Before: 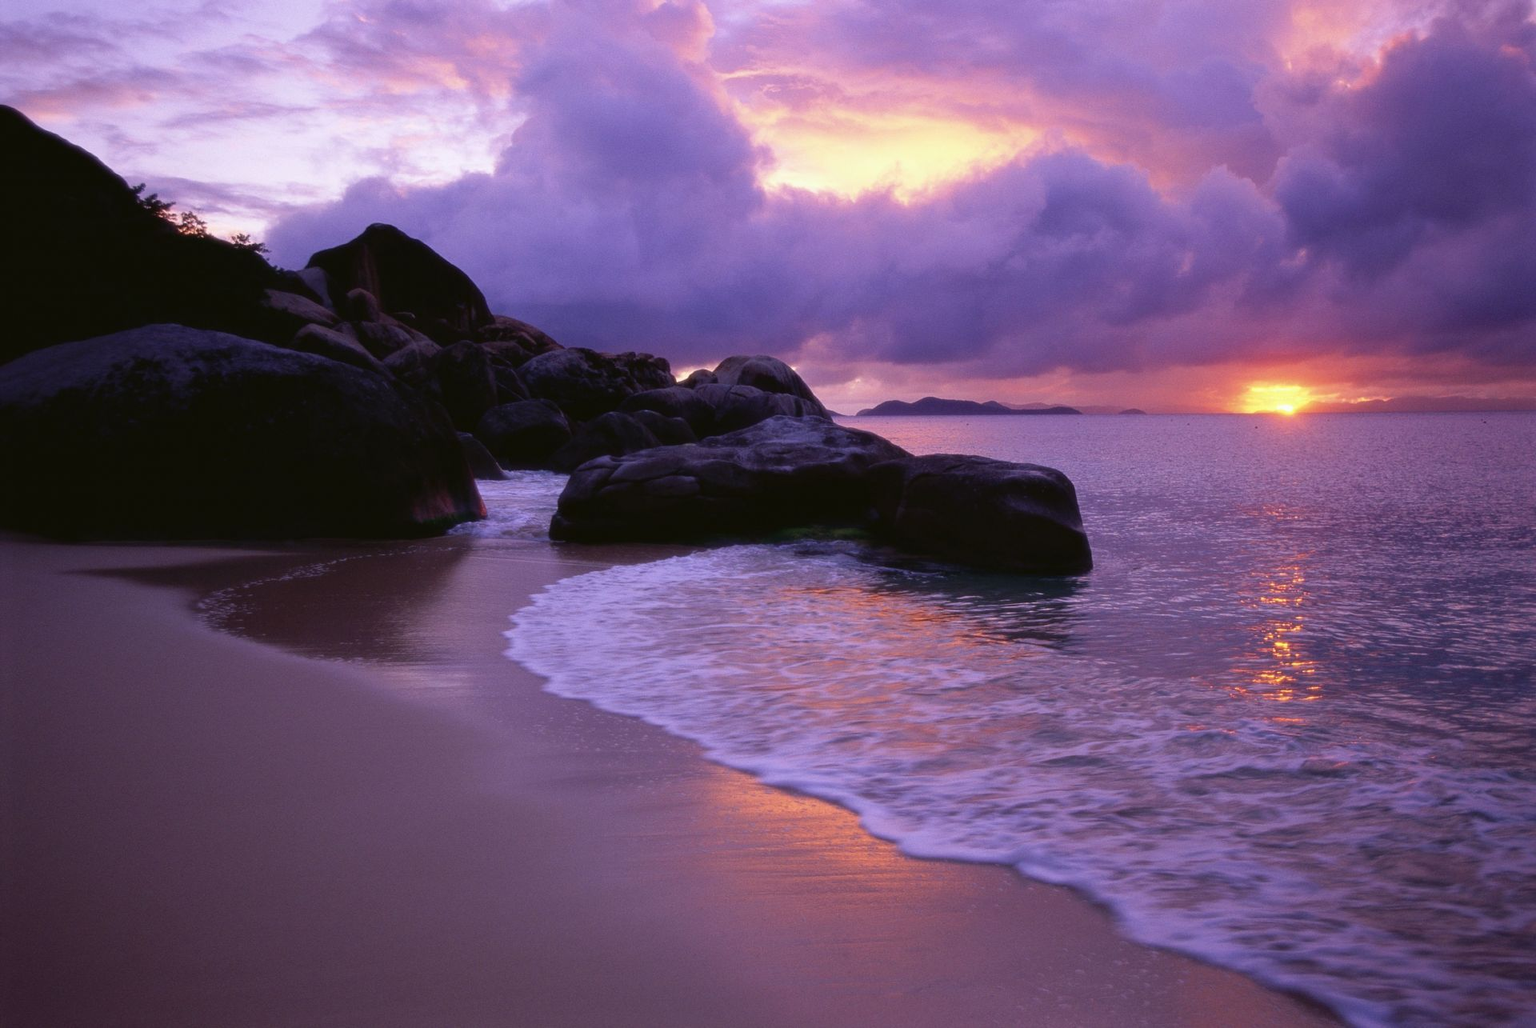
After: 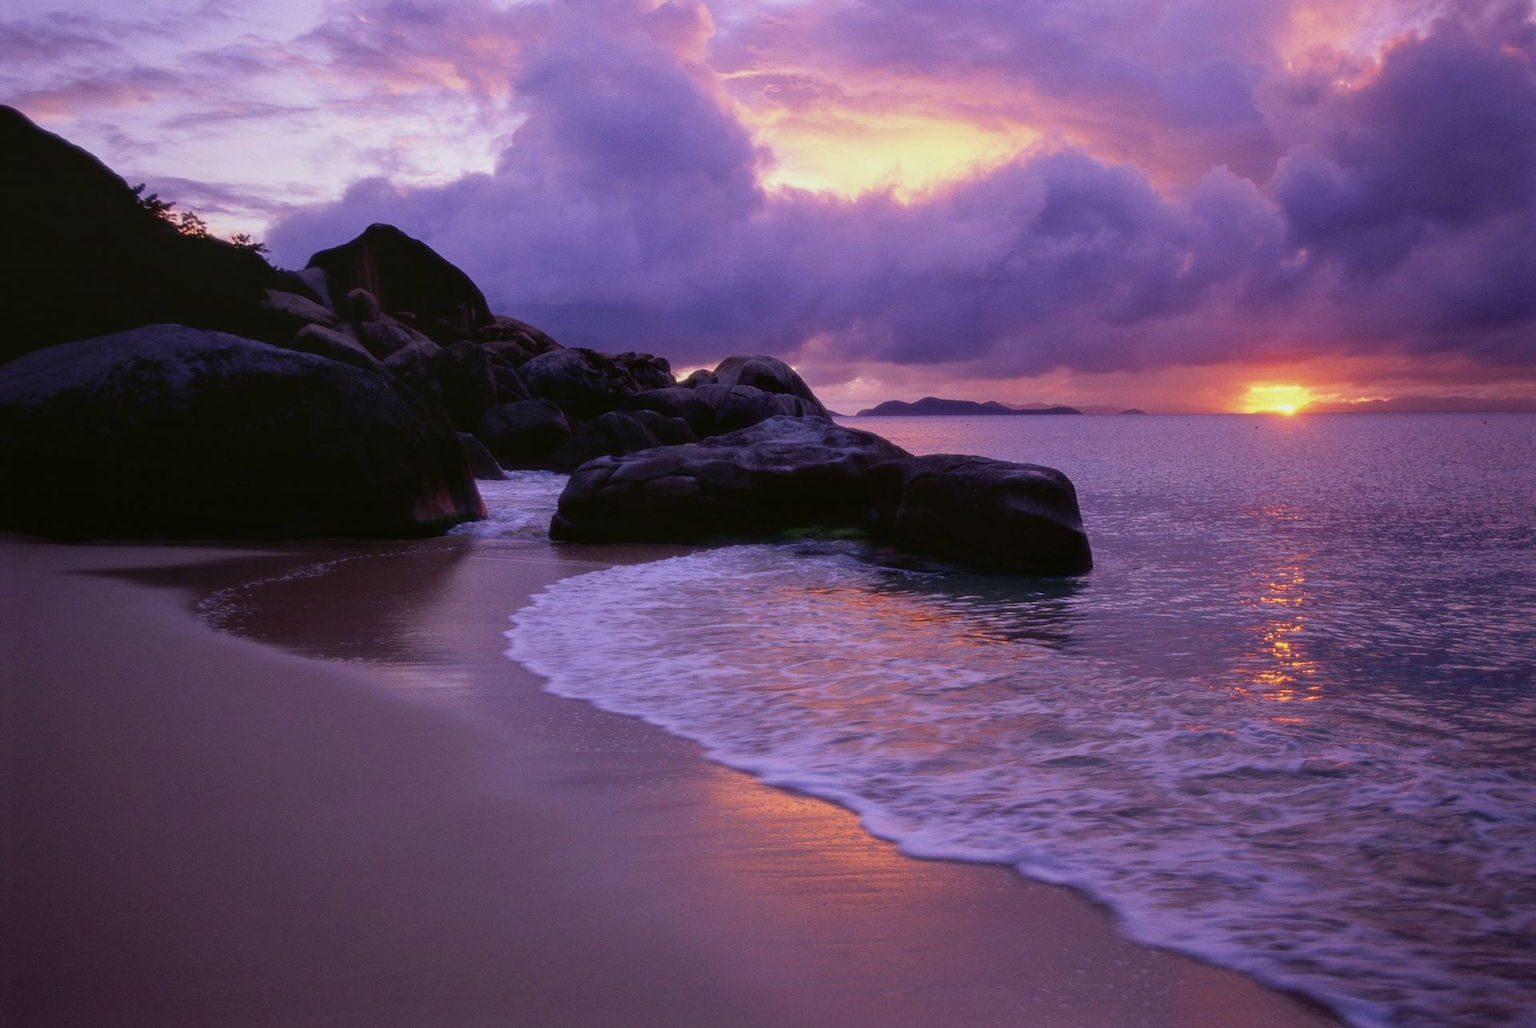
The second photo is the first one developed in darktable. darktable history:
local contrast: detail 110%
exposure: black level correction 0.001, exposure -0.2 EV, compensate highlight preservation false
